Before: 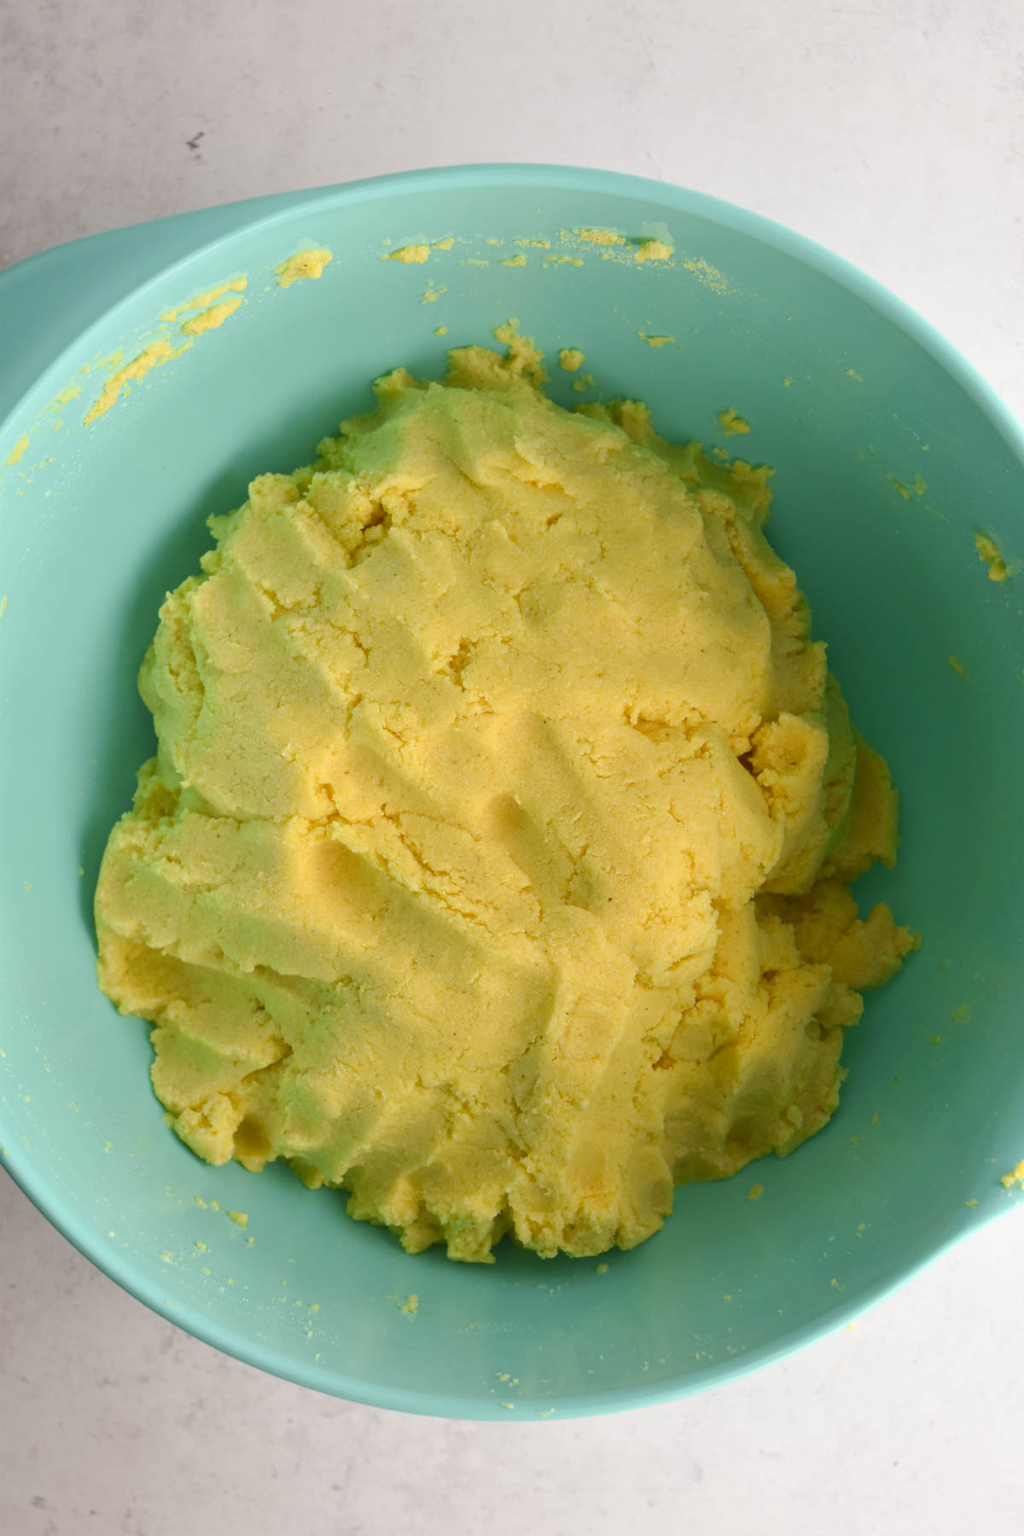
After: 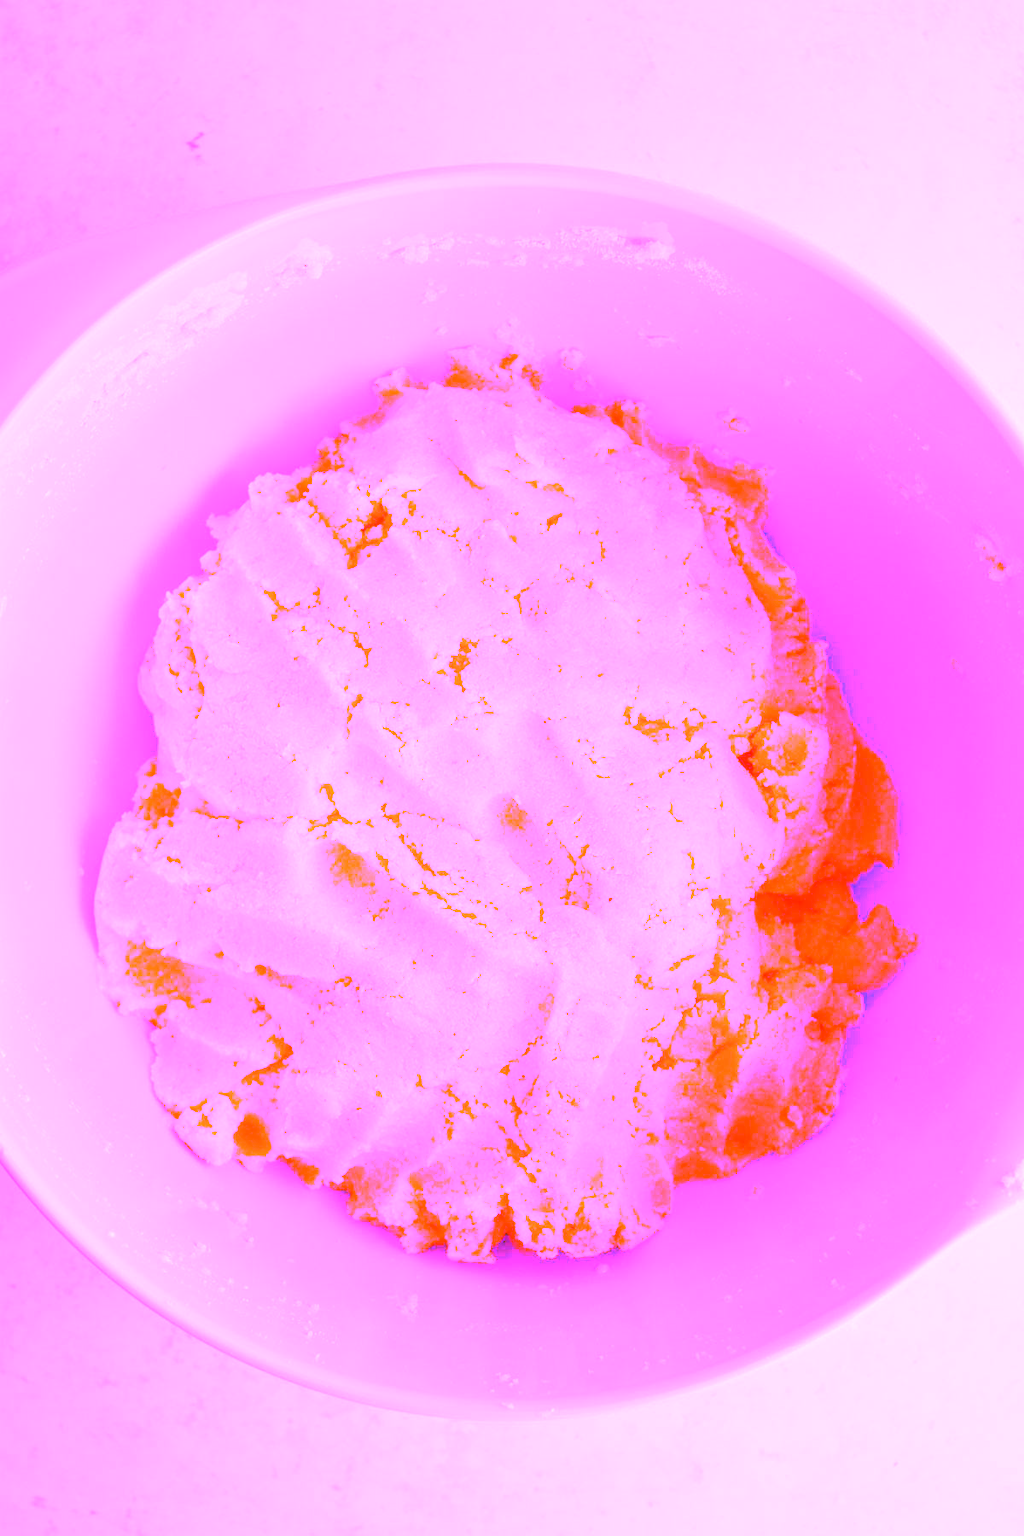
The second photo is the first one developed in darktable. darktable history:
white balance: red 8, blue 8
exposure: black level correction 0.004, exposure 0.014 EV, compensate highlight preservation false
levels: levels [0, 0.478, 1]
